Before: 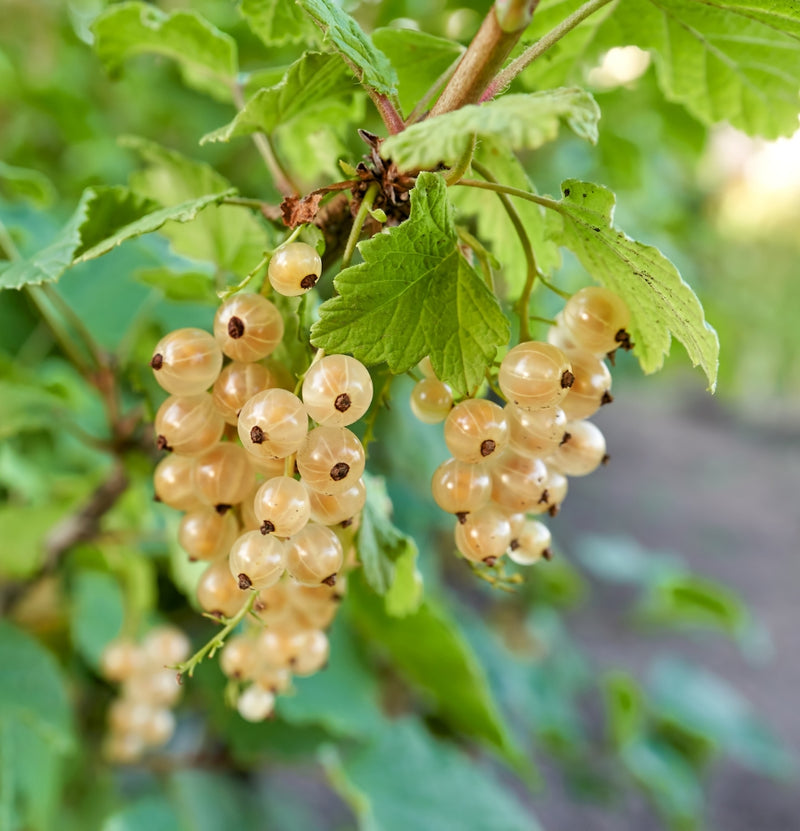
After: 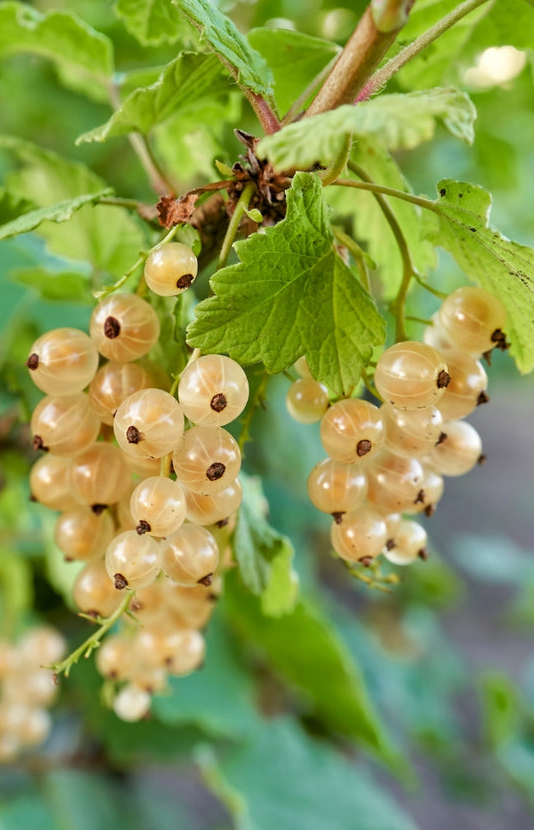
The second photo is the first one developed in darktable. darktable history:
crop and rotate: left 15.54%, right 17.688%
